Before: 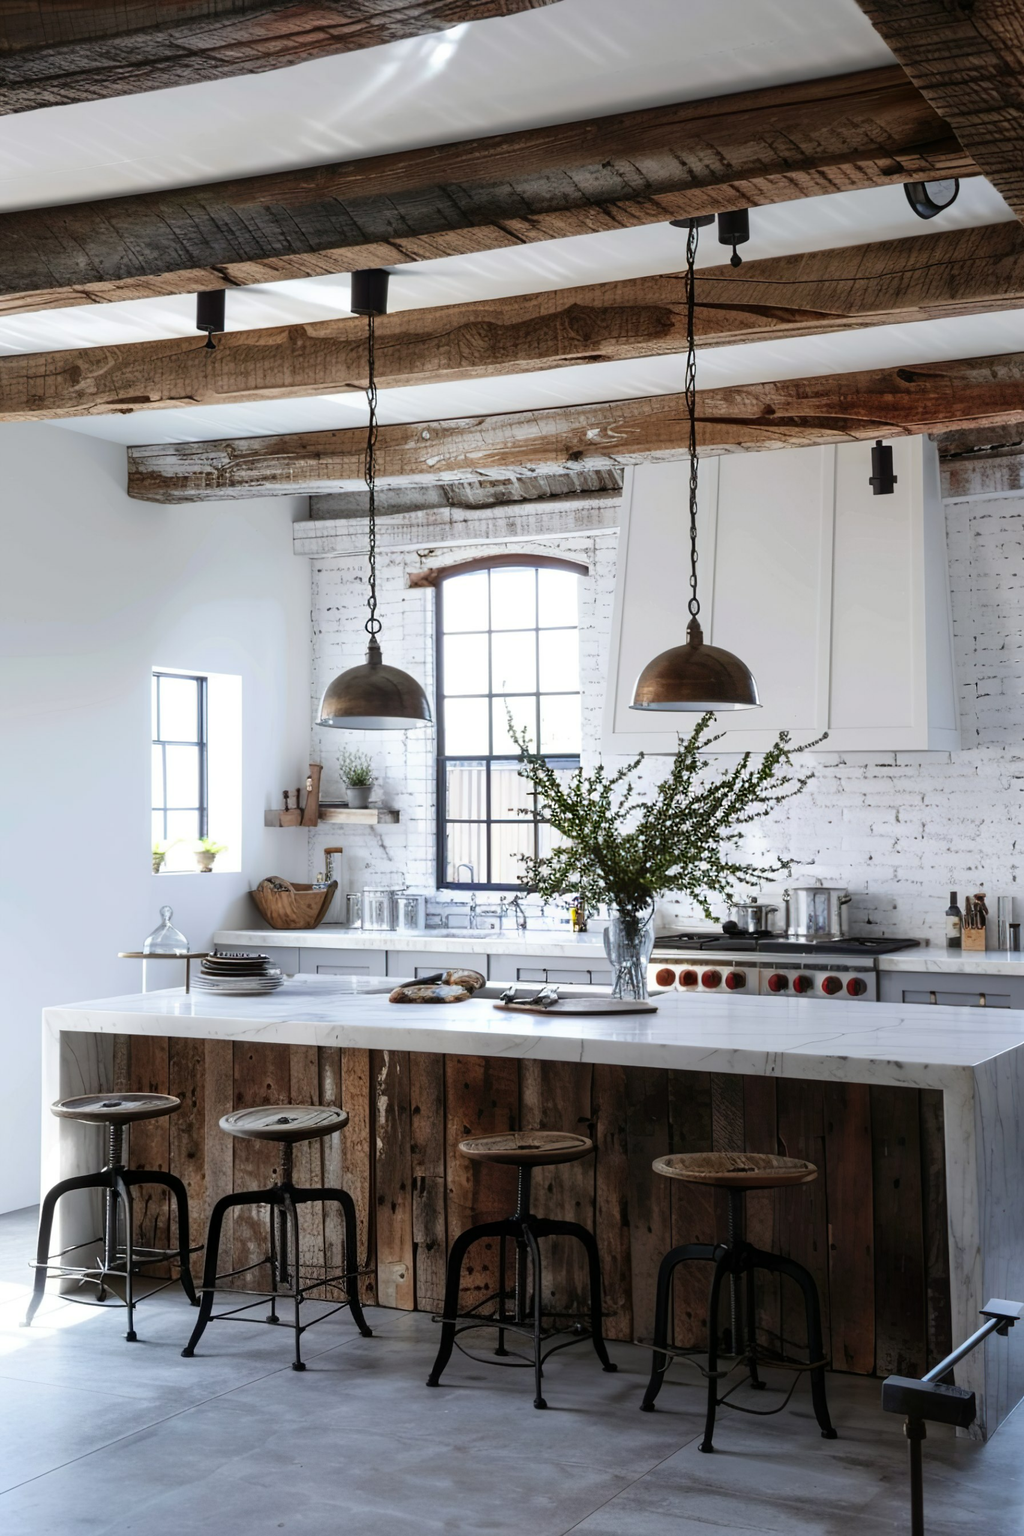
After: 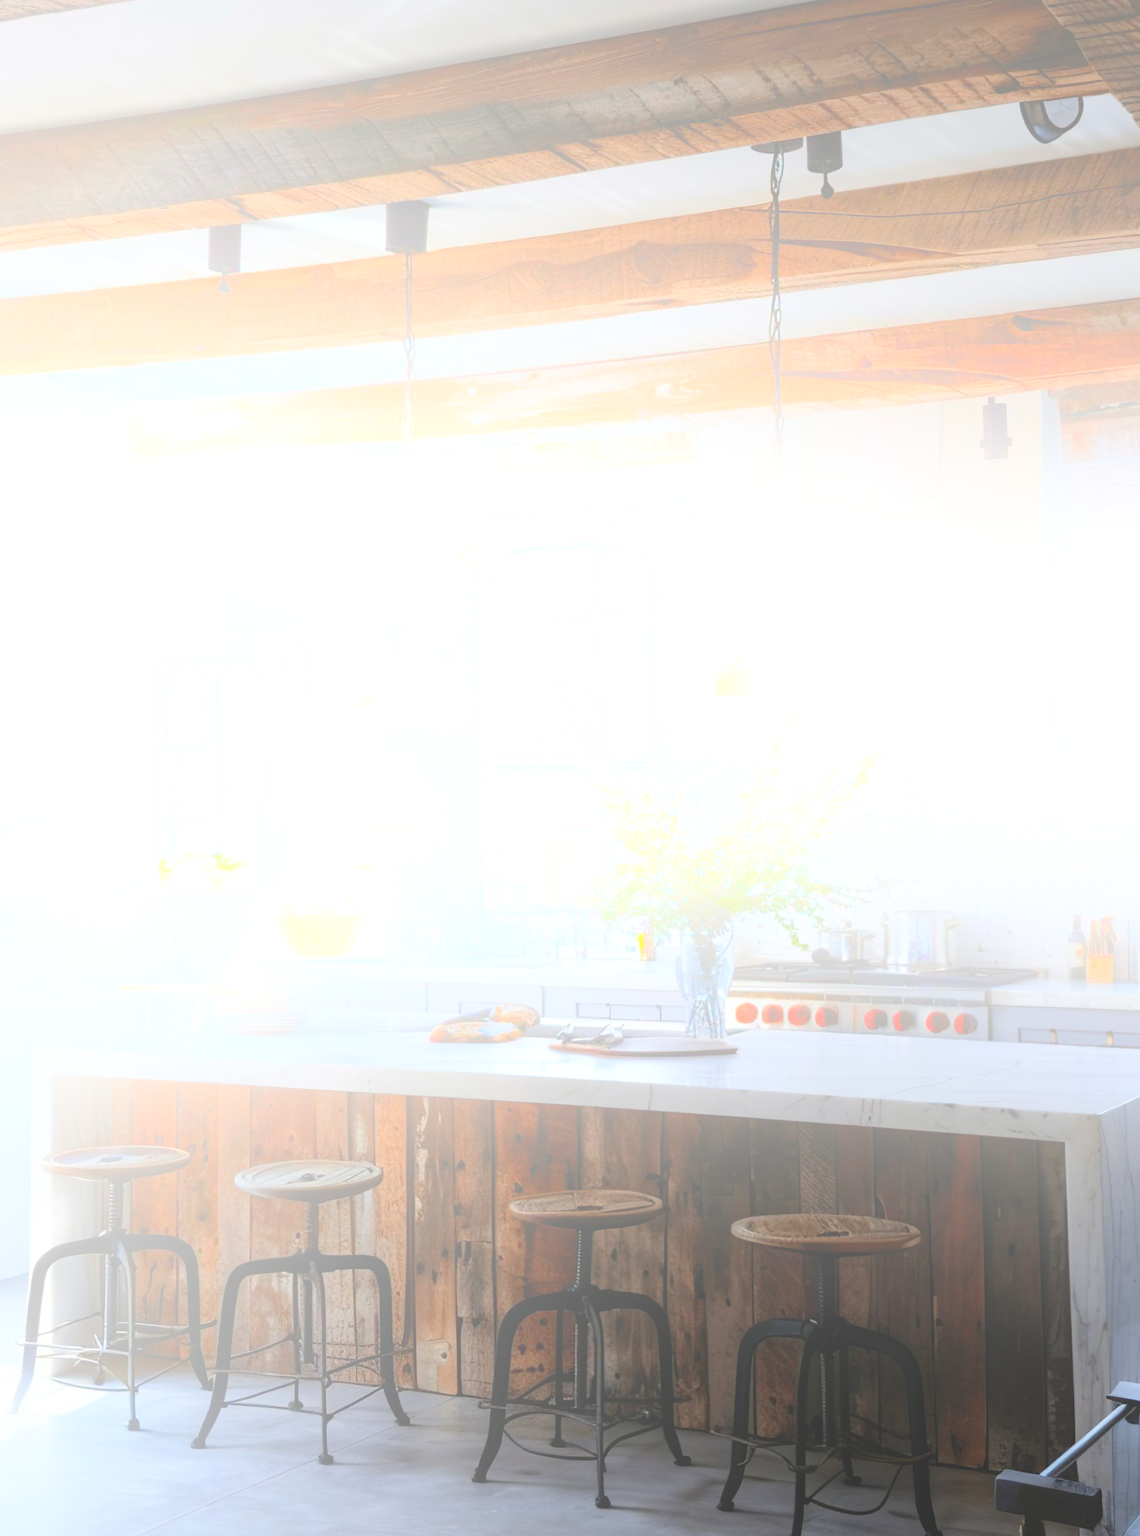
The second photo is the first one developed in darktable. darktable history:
crop: left 1.507%, top 6.147%, right 1.379%, bottom 6.637%
bloom: size 70%, threshold 25%, strength 70%
